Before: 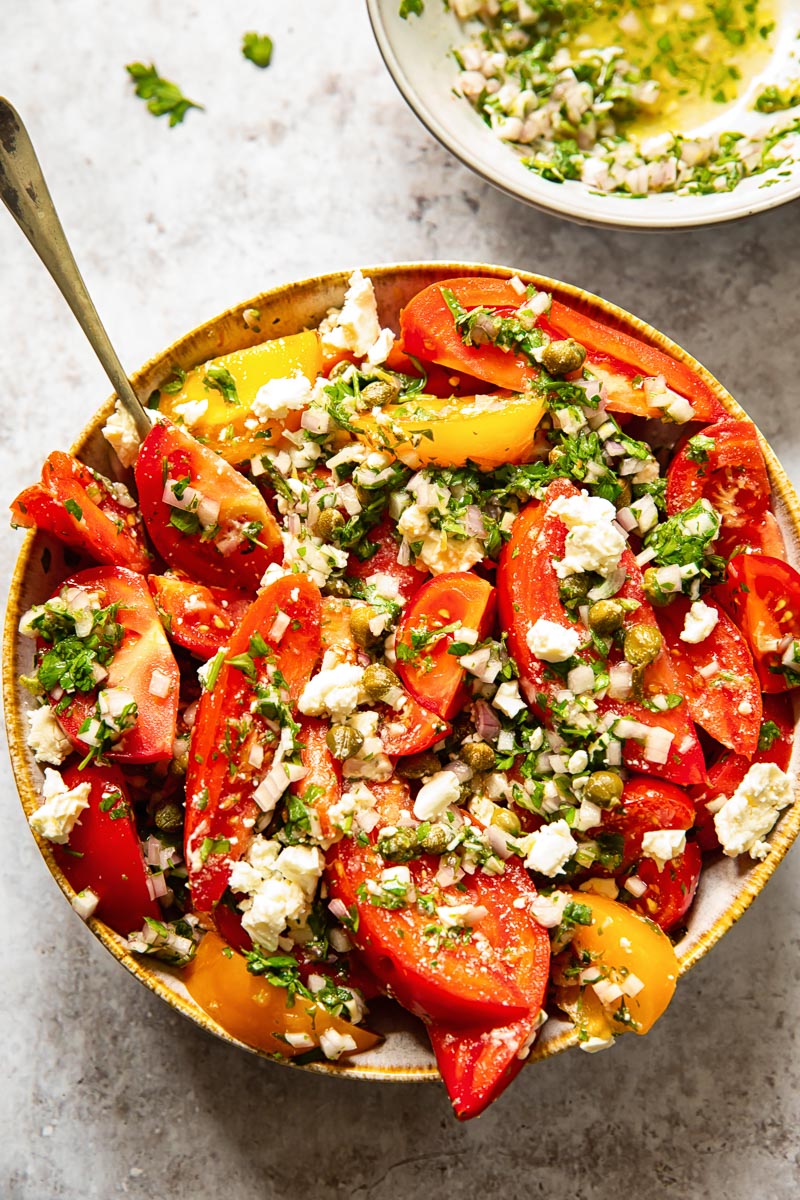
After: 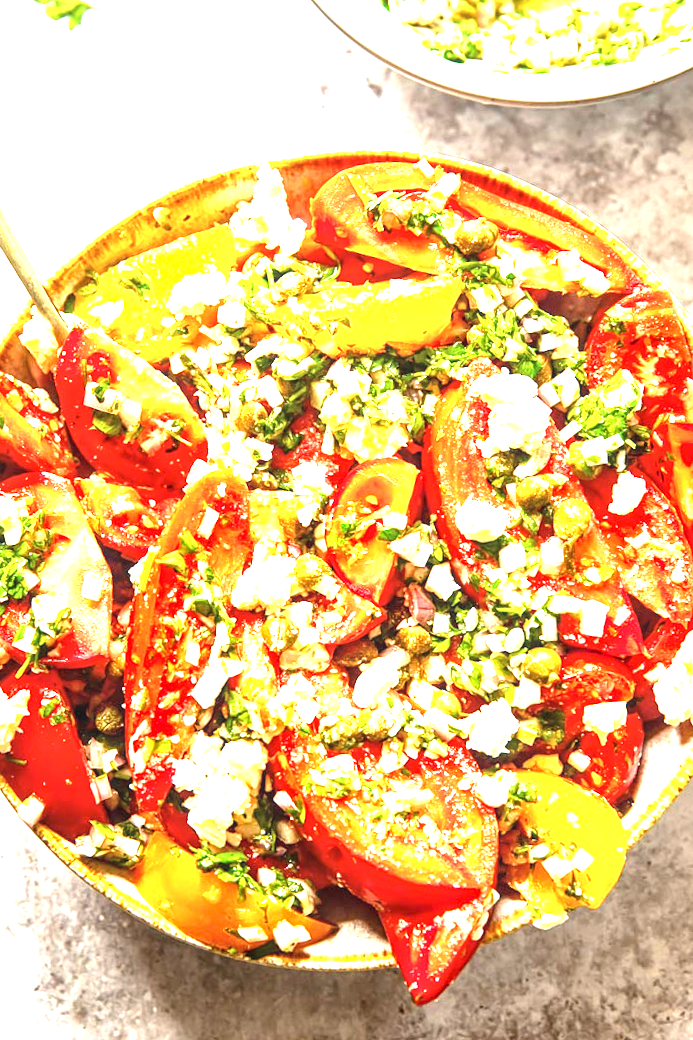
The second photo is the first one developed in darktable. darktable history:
exposure: black level correction 0, exposure 2 EV, compensate exposure bias true, compensate highlight preservation false
crop and rotate: angle 3.42°, left 5.663%, top 5.716%
local contrast: on, module defaults
